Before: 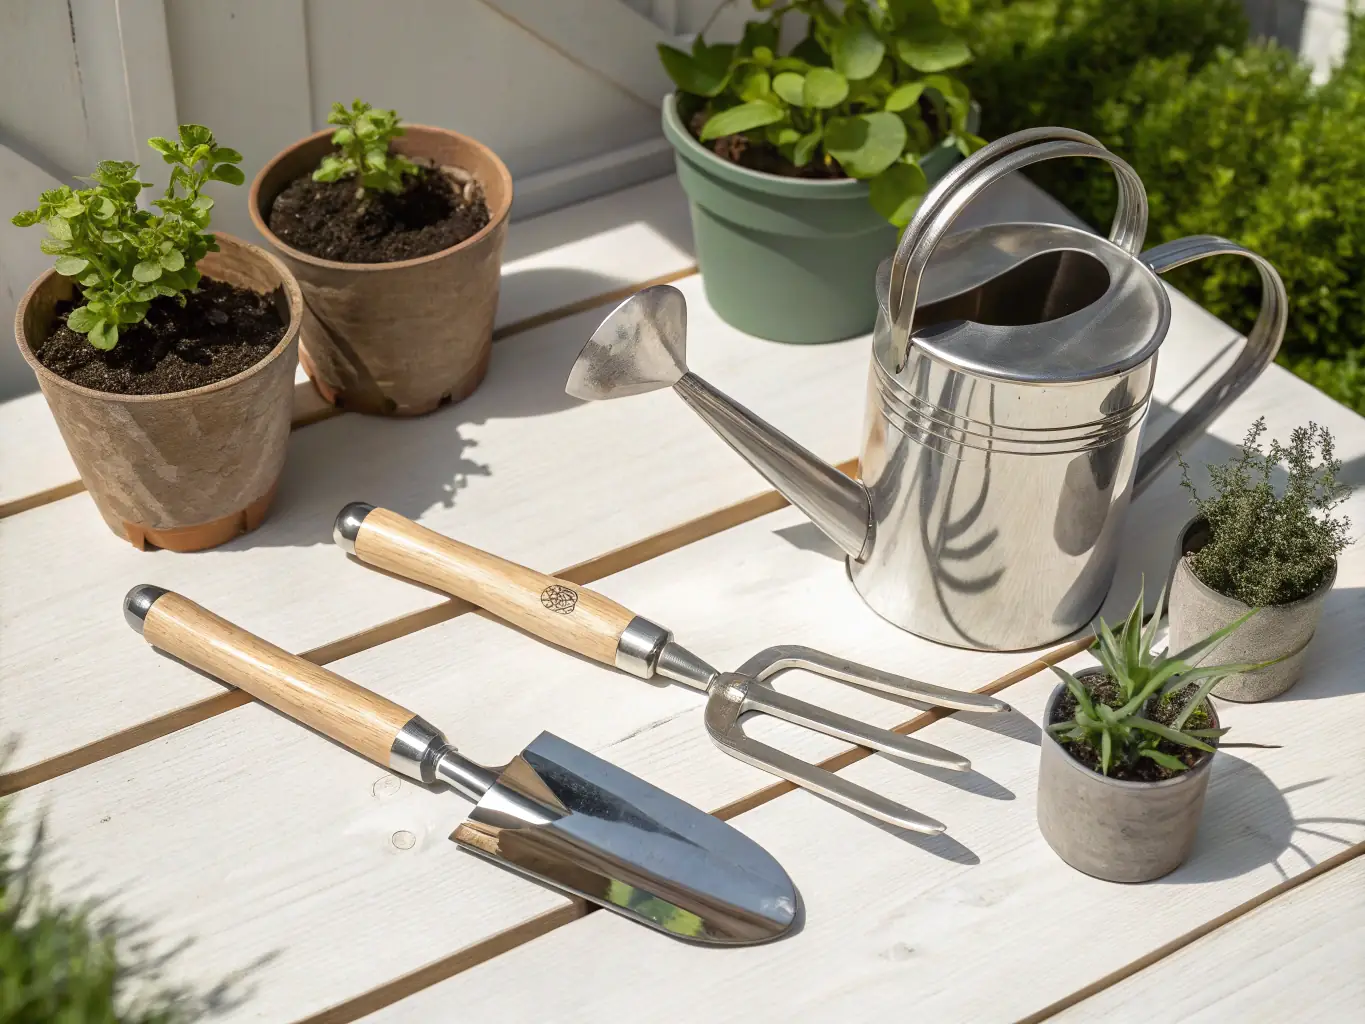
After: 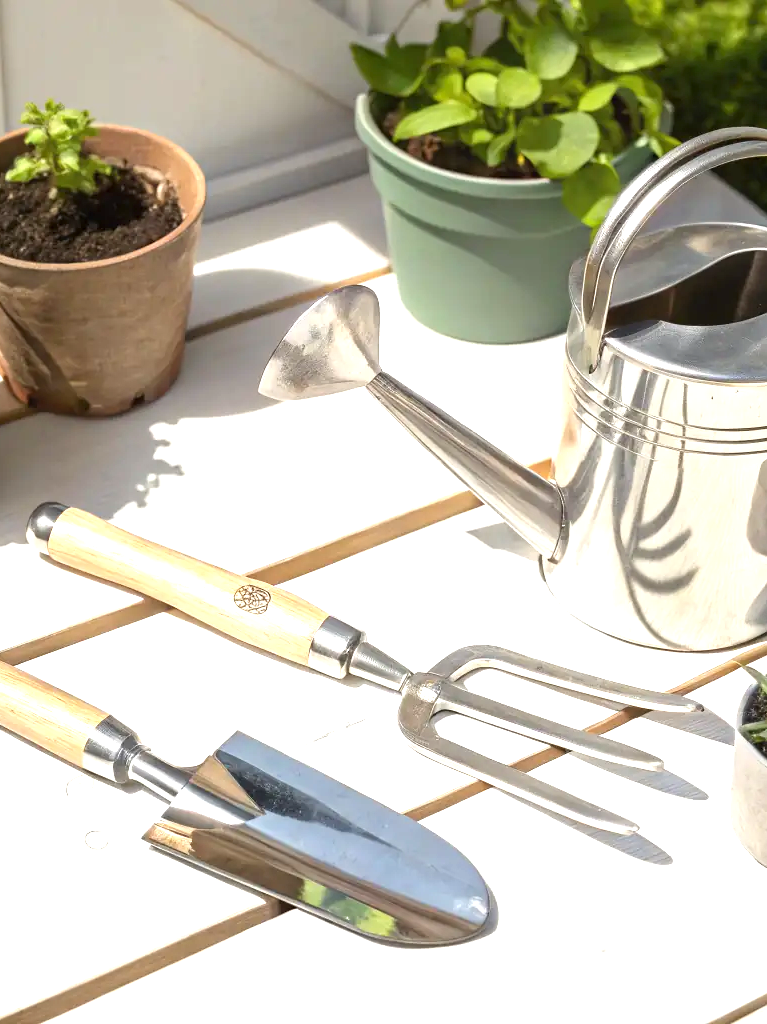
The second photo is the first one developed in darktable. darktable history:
exposure: exposure 1 EV, compensate highlight preservation false
crop and rotate: left 22.516%, right 21.234%
